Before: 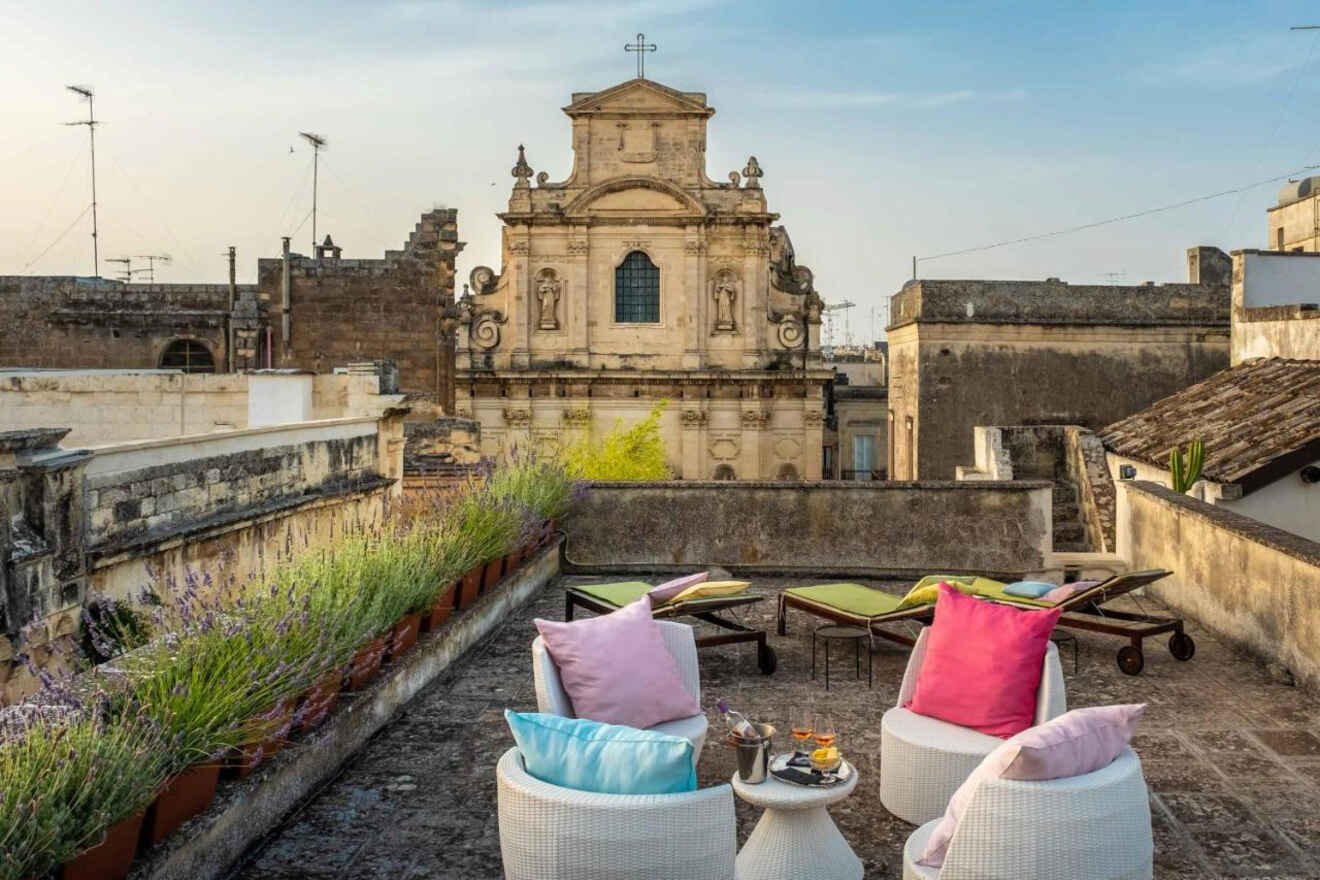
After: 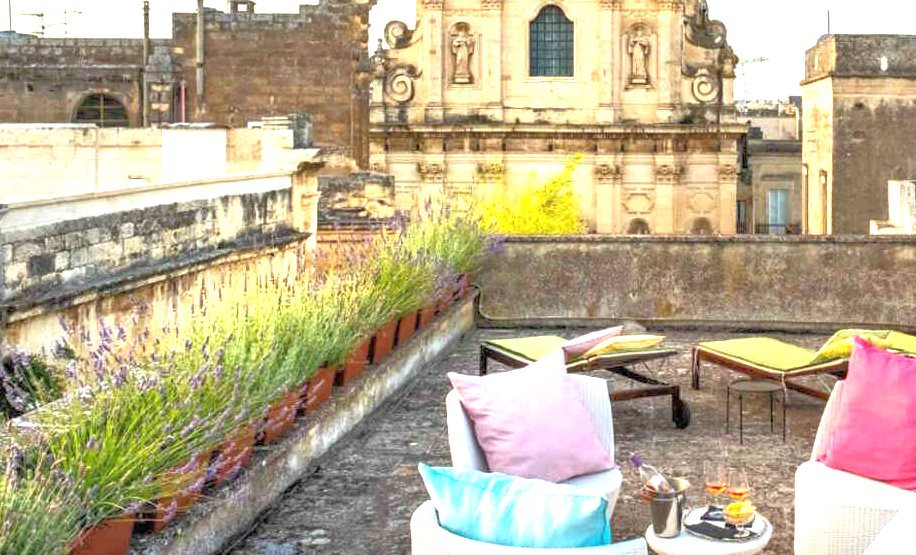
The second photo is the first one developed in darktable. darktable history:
tone equalizer: -7 EV 0.163 EV, -6 EV 0.579 EV, -5 EV 1.16 EV, -4 EV 1.35 EV, -3 EV 1.17 EV, -2 EV 0.6 EV, -1 EV 0.152 EV
crop: left 6.566%, top 28.057%, right 24.037%, bottom 8.848%
exposure: black level correction 0, exposure 1.392 EV, compensate exposure bias true, compensate highlight preservation false
